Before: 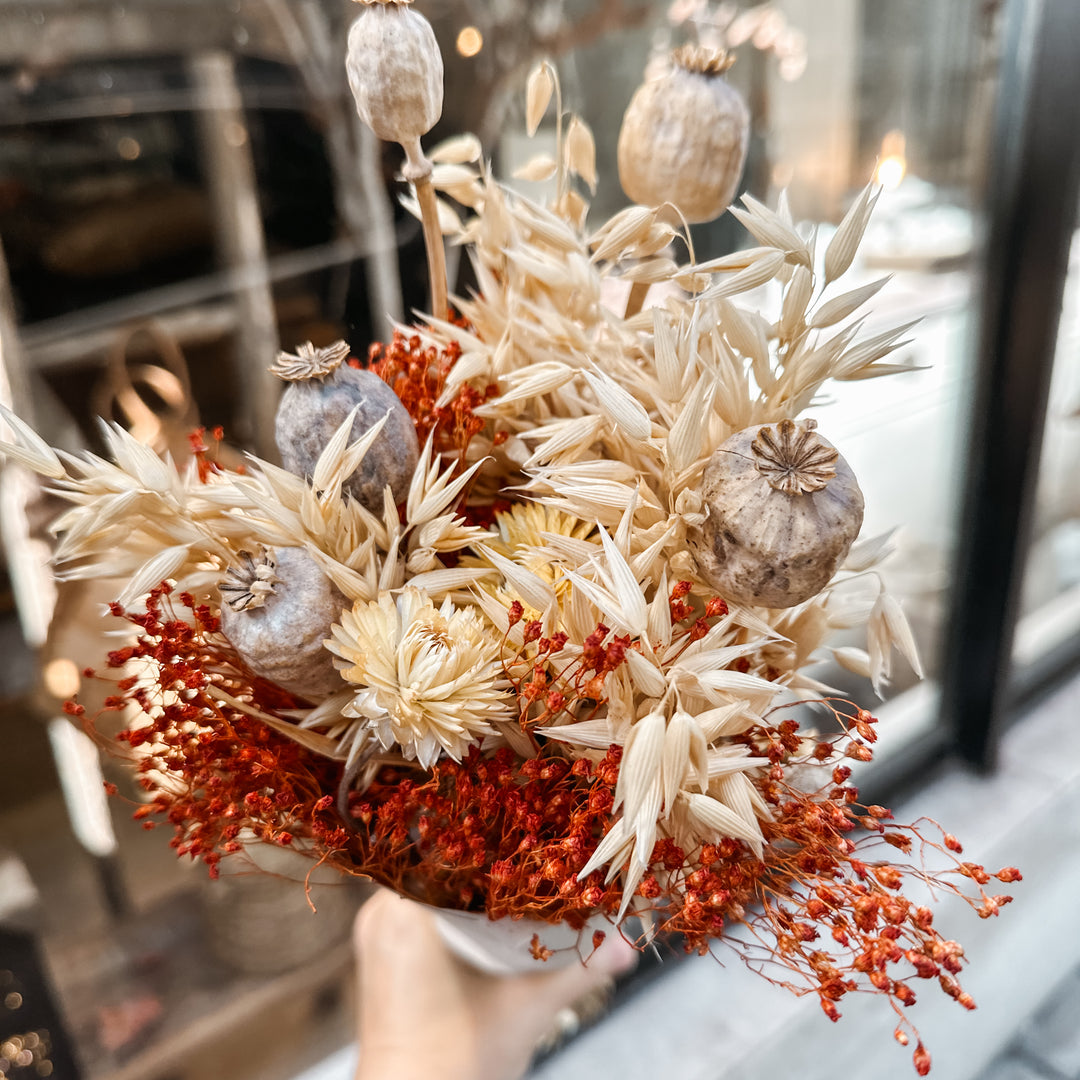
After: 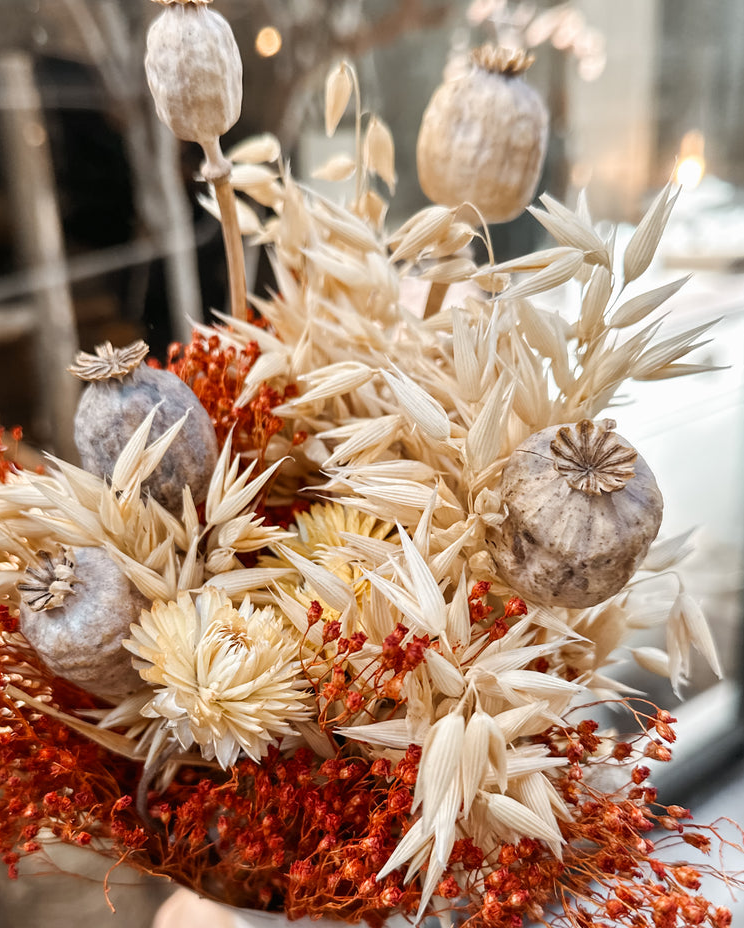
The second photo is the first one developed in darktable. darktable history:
crop: left 18.676%, right 12.389%, bottom 14.062%
